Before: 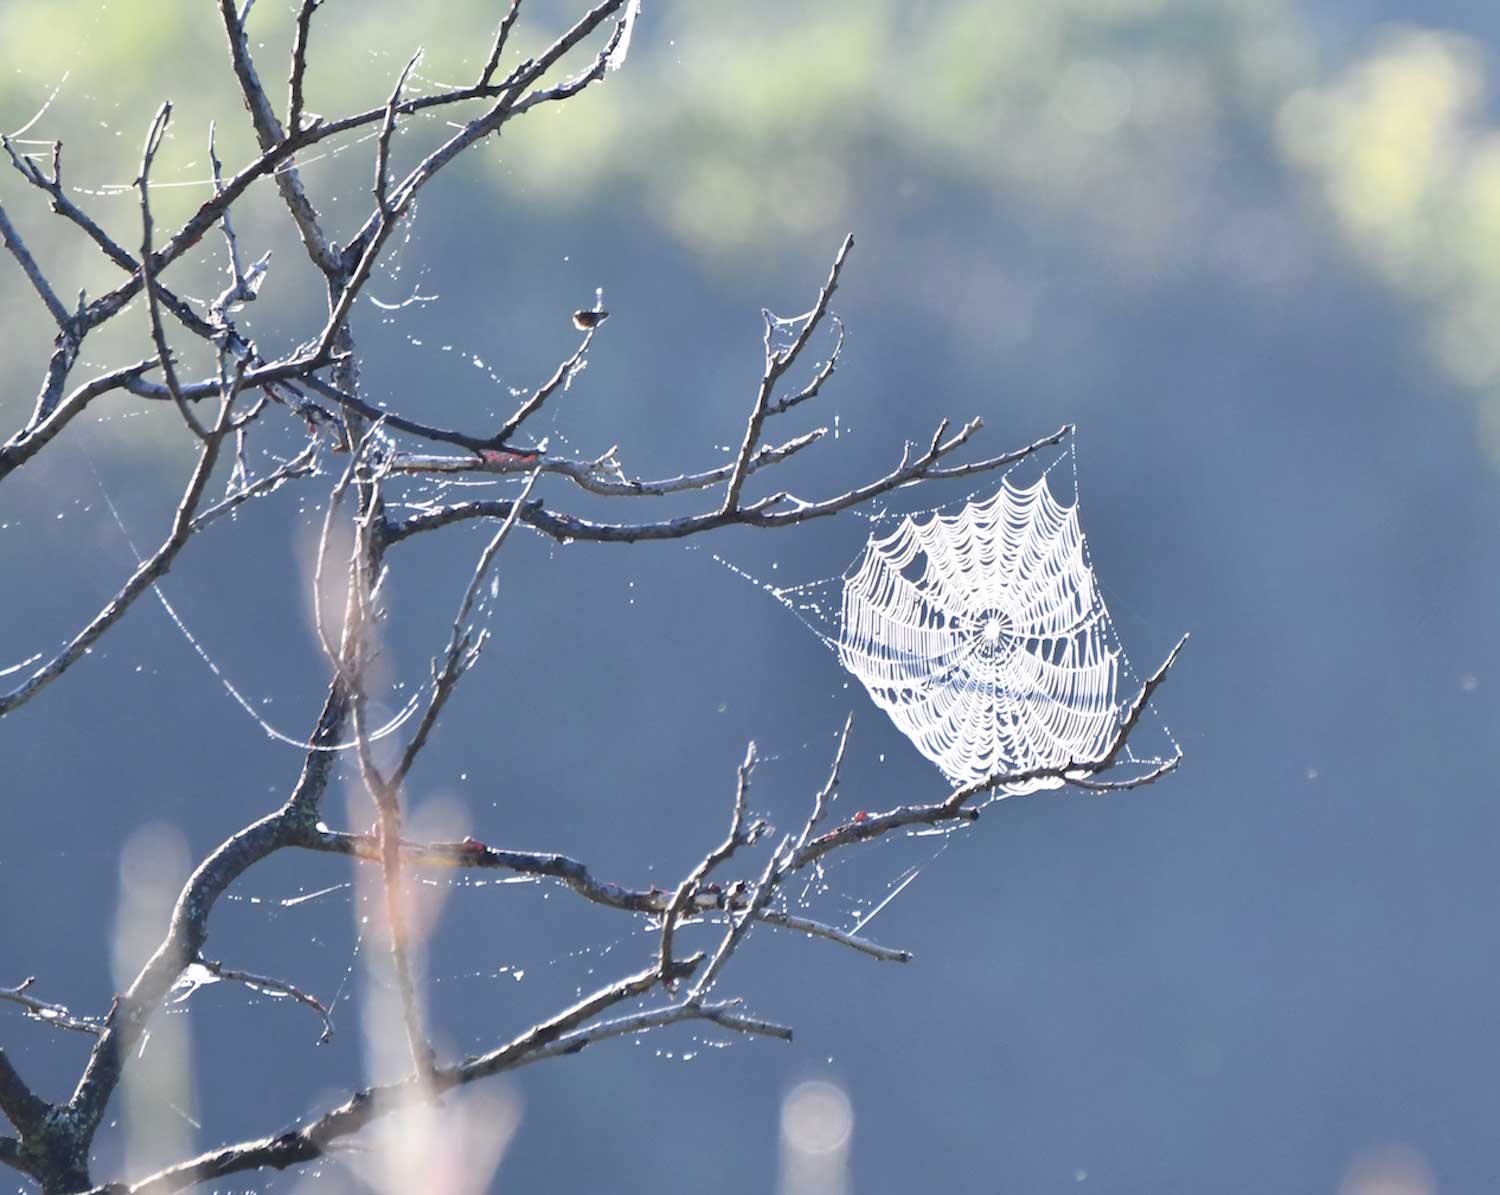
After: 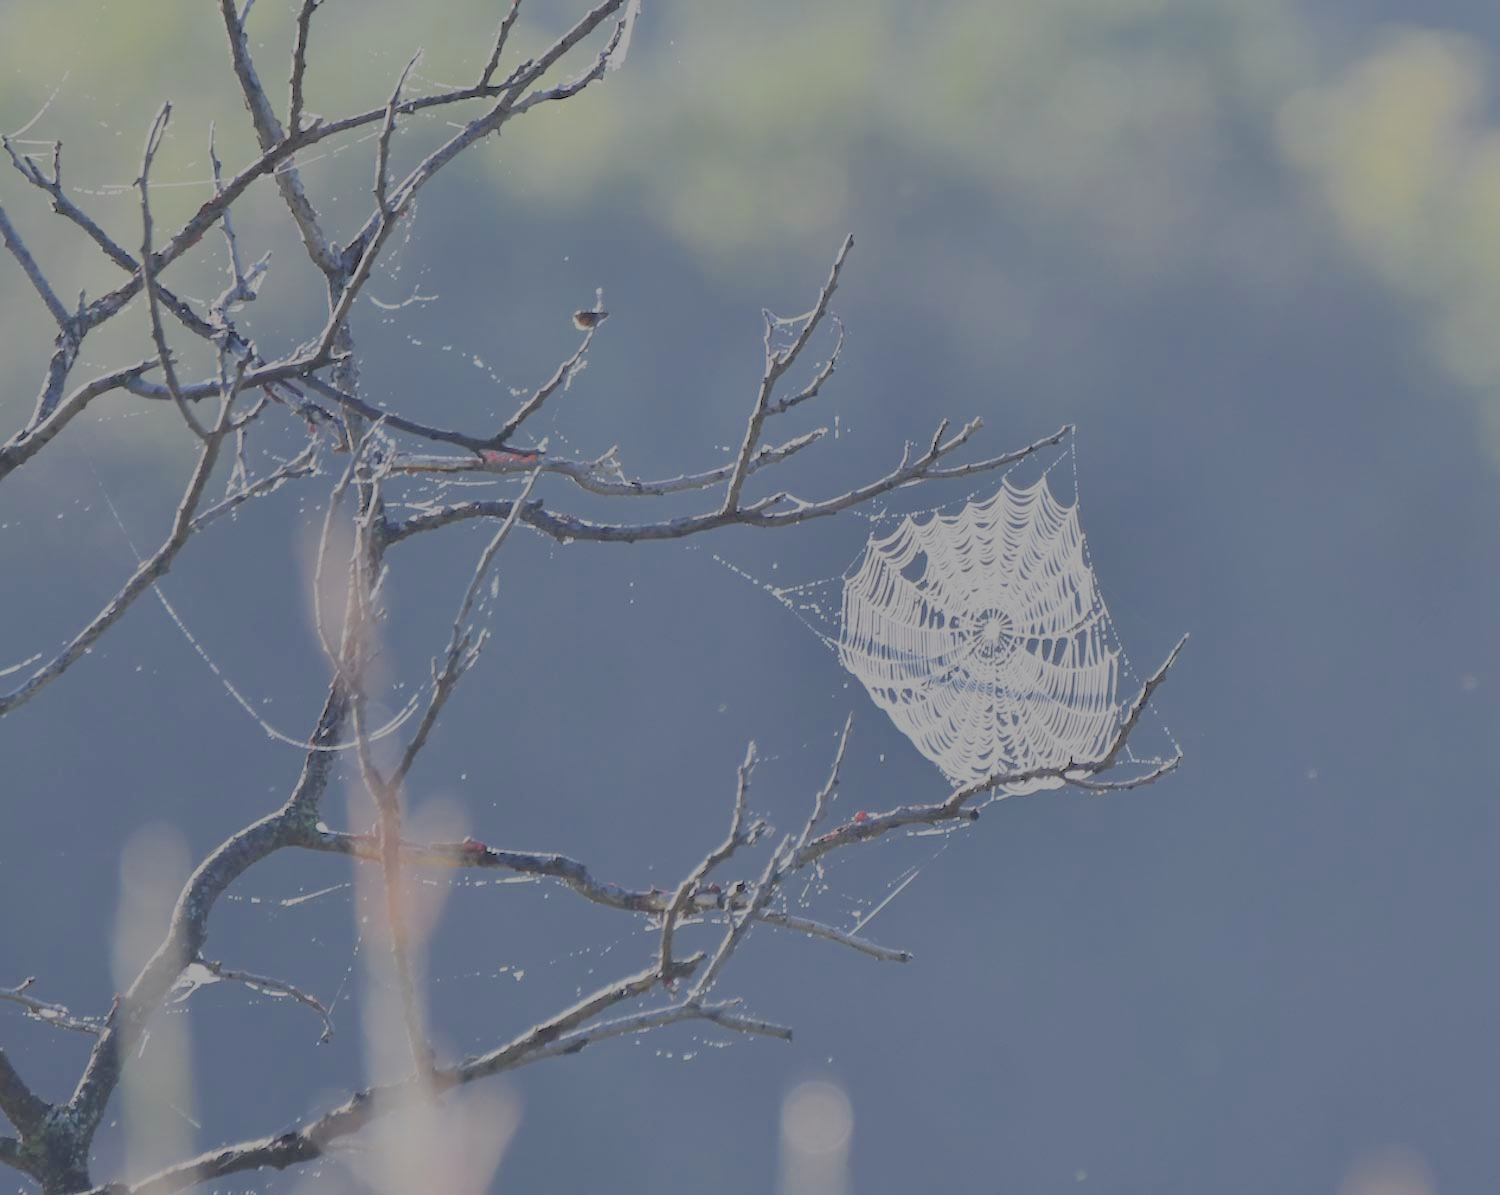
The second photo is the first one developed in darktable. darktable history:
filmic rgb: black relative exposure -16 EV, white relative exposure 7.96 EV, threshold 5.99 EV, hardness 4.16, latitude 50.09%, contrast 0.501, enable highlight reconstruction true
